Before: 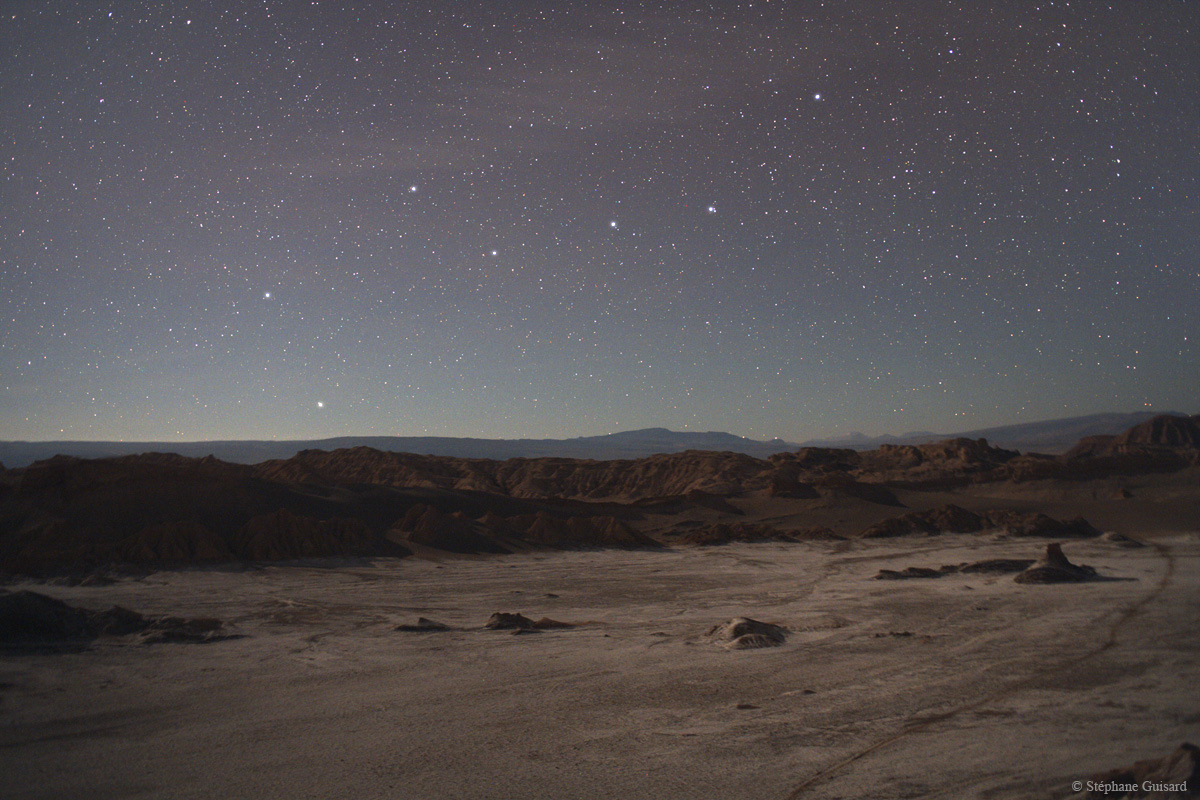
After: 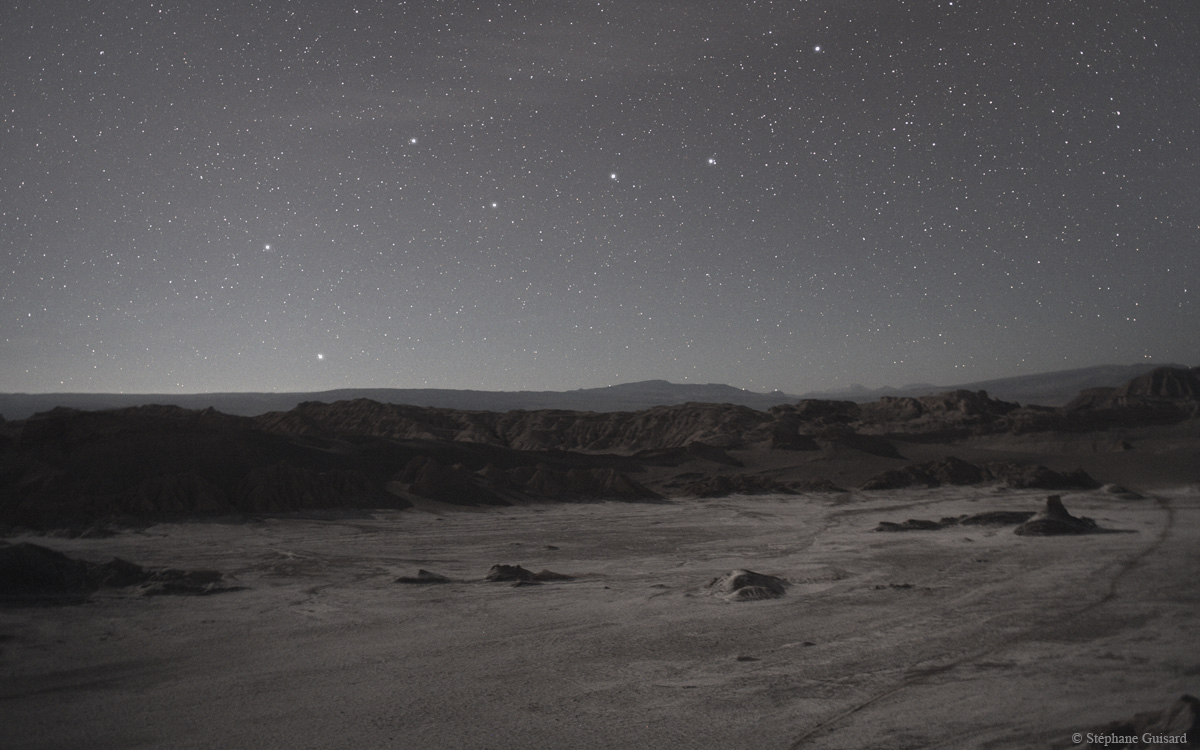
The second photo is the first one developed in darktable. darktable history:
color correction: saturation 0.3
contrast equalizer: octaves 7, y [[0.6 ×6], [0.55 ×6], [0 ×6], [0 ×6], [0 ×6]], mix -0.2
white balance: red 1.009, blue 1.027
crop and rotate: top 6.25%
